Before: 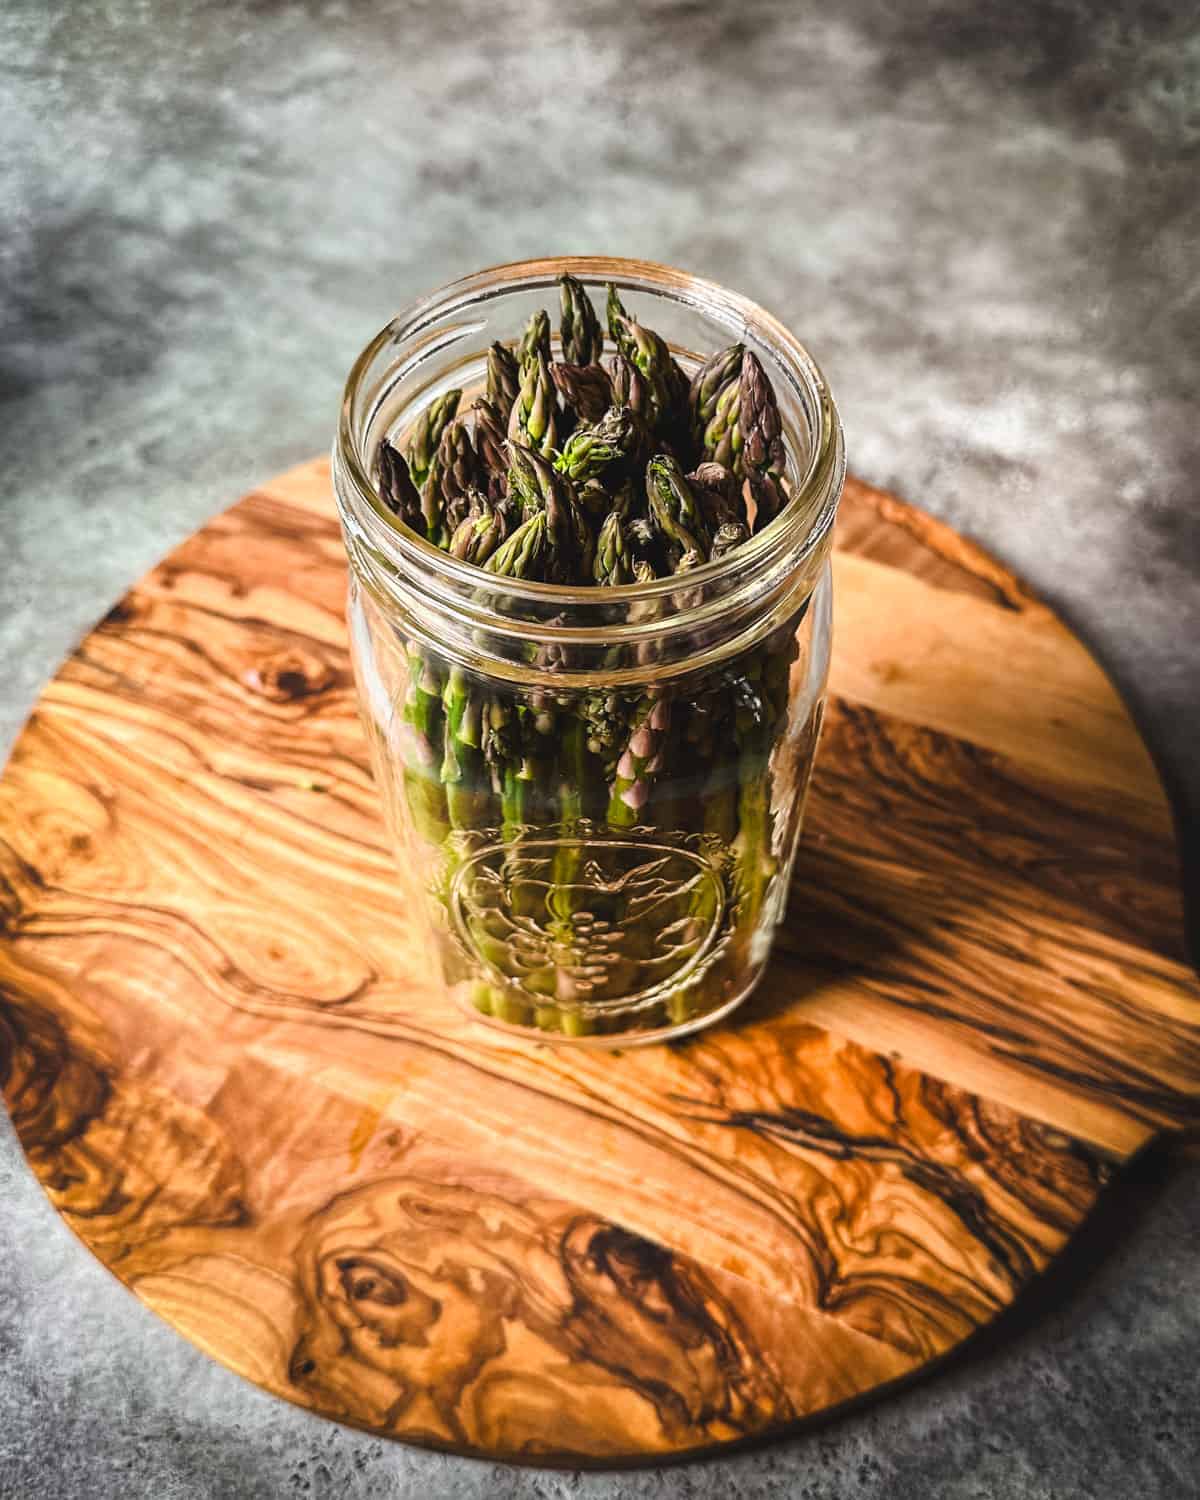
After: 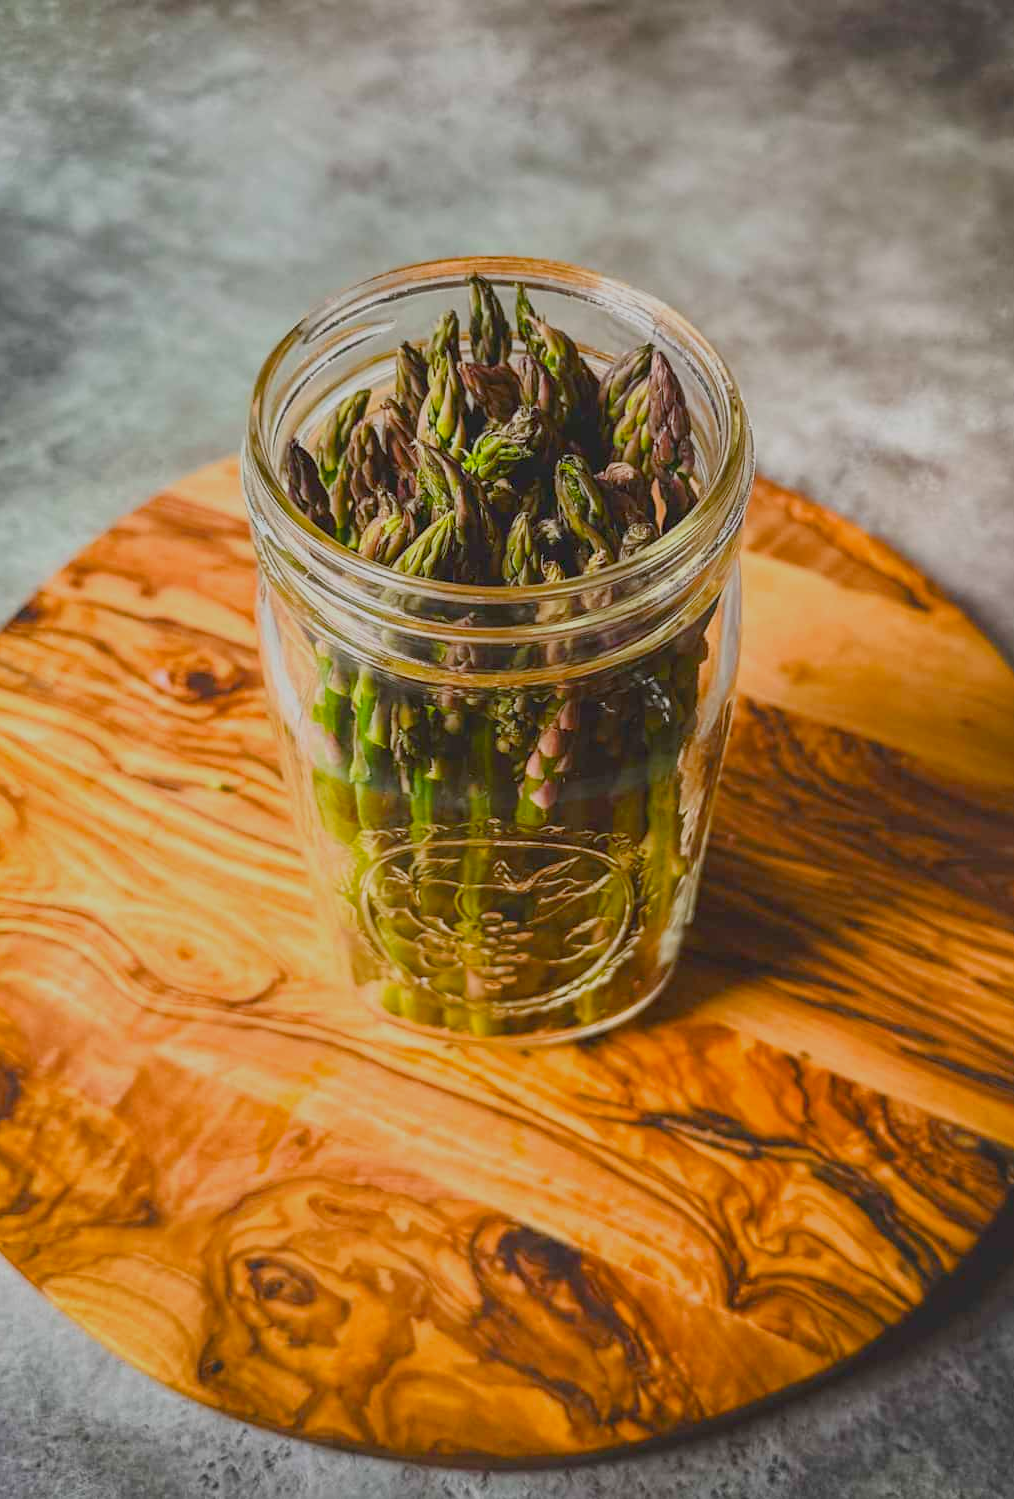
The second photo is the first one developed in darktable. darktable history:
crop: left 7.617%, right 7.861%
color balance rgb: perceptual saturation grading › global saturation 24.946%, contrast -29.823%
